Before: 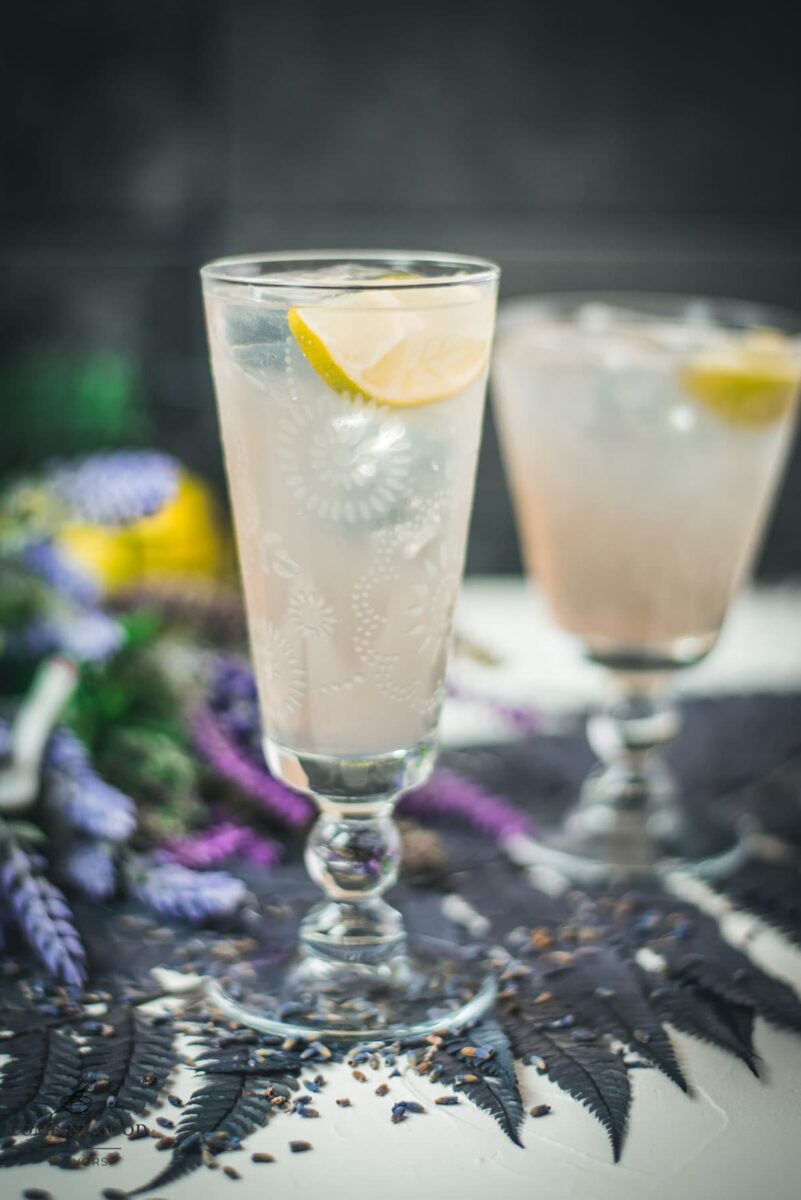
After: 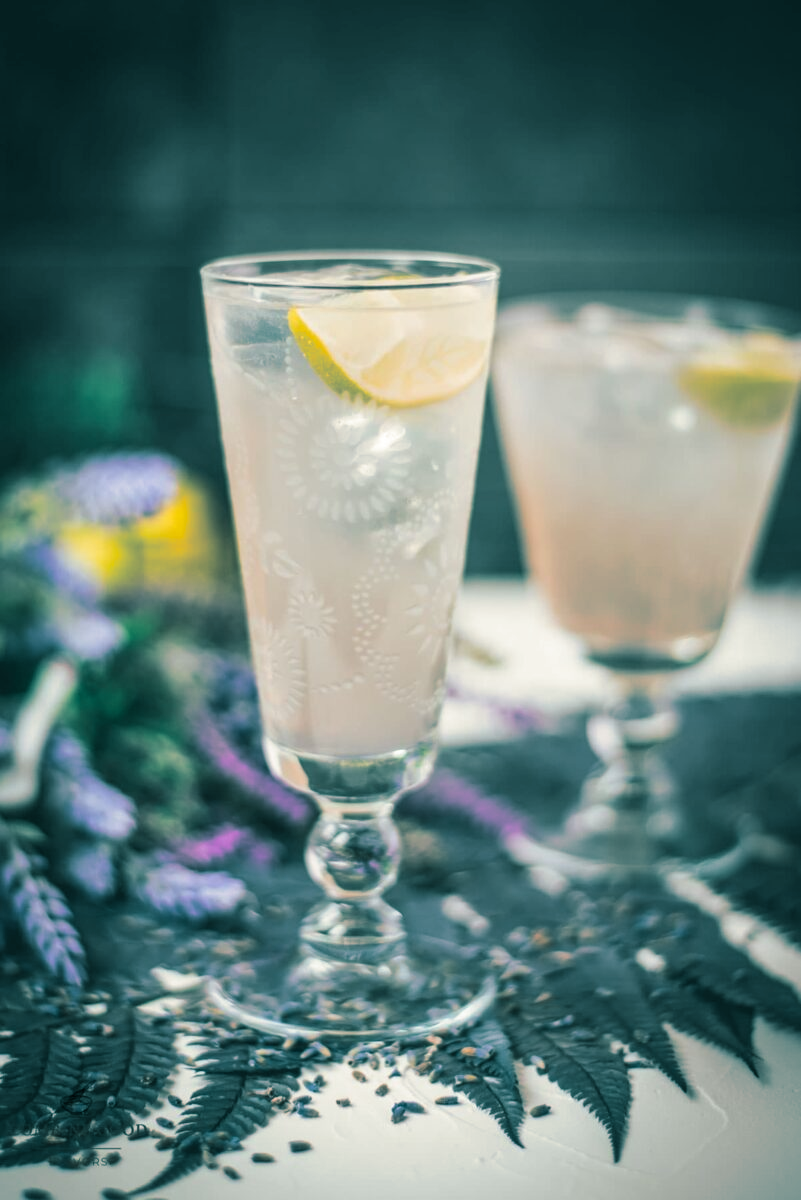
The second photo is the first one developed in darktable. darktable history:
exposure: compensate highlight preservation false
split-toning: shadows › hue 186.43°, highlights › hue 49.29°, compress 30.29%
